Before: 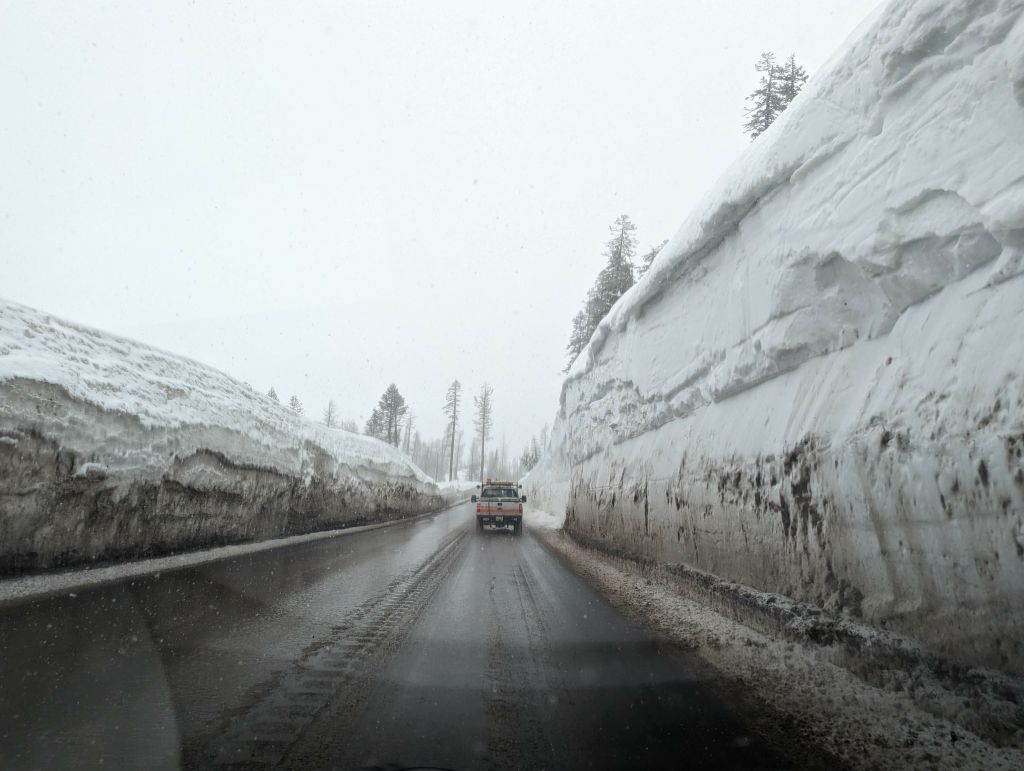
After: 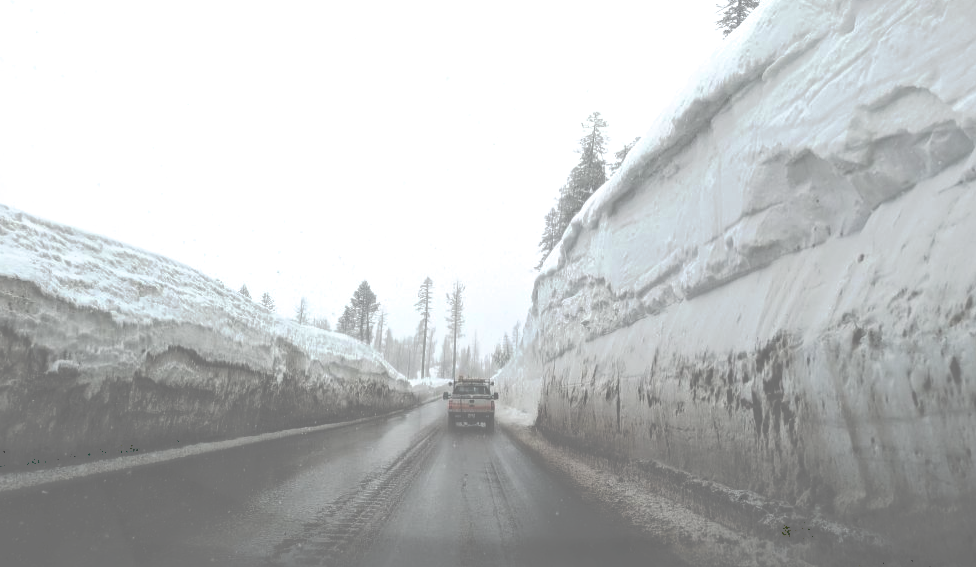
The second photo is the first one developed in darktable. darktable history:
color correction: highlights b* 0.008
filmic rgb: black relative exposure -8.18 EV, white relative exposure 2.2 EV, target white luminance 99.989%, hardness 7.07, latitude 75.2%, contrast 1.317, highlights saturation mix -2.68%, shadows ↔ highlights balance 30.7%
crop and rotate: left 2.768%, top 13.482%, right 1.903%, bottom 12.907%
tone curve: curves: ch0 [(0, 0) (0.003, 0.453) (0.011, 0.457) (0.025, 0.457) (0.044, 0.463) (0.069, 0.464) (0.1, 0.471) (0.136, 0.475) (0.177, 0.481) (0.224, 0.486) (0.277, 0.496) (0.335, 0.515) (0.399, 0.544) (0.468, 0.577) (0.543, 0.621) (0.623, 0.67) (0.709, 0.73) (0.801, 0.788) (0.898, 0.848) (1, 1)], preserve colors none
